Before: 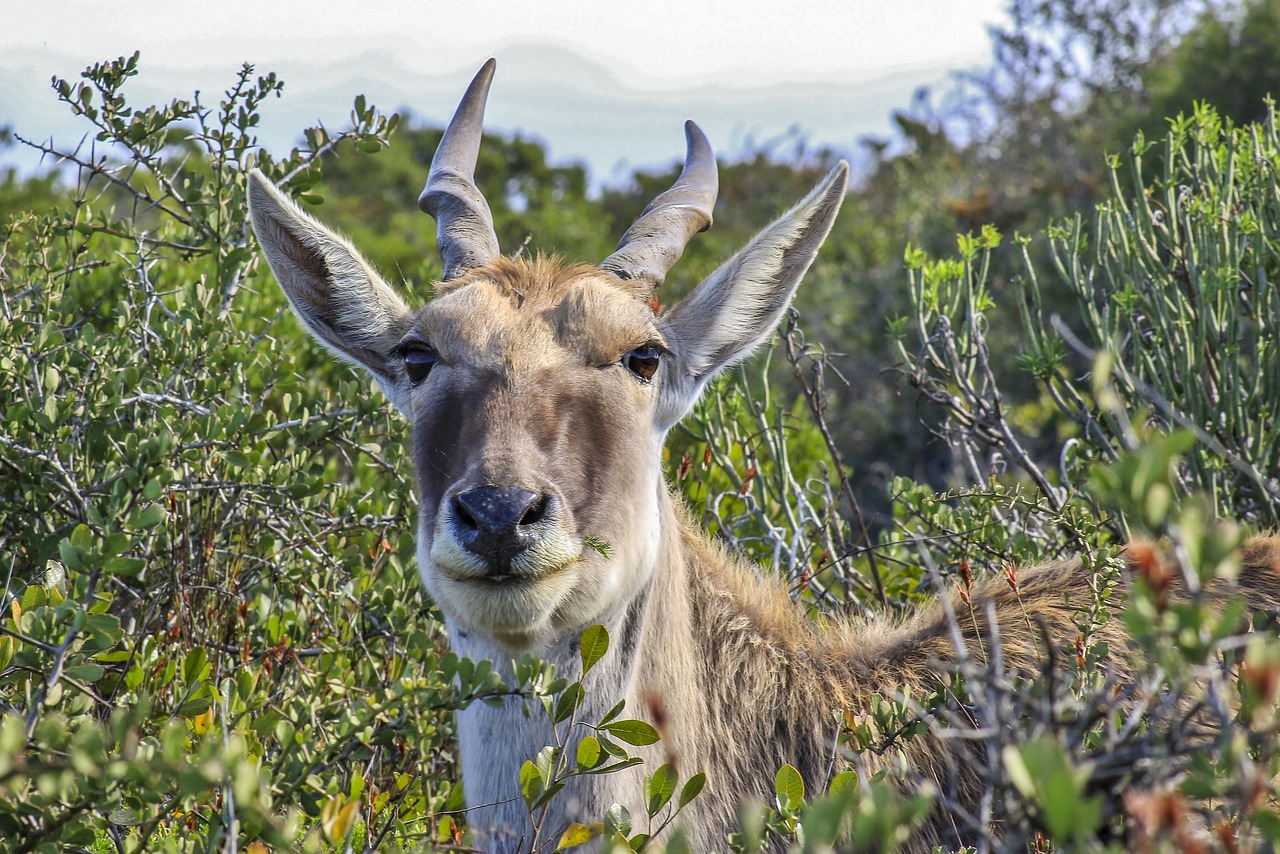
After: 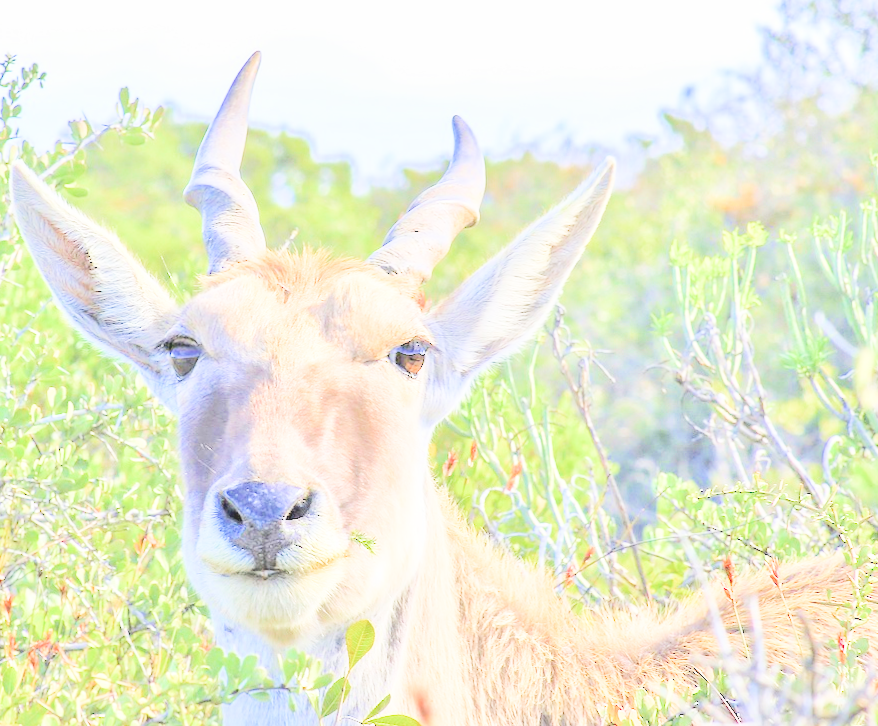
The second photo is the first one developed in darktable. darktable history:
contrast brightness saturation: contrast 0.24, brightness 0.09
exposure: black level correction -0.002, exposure 0.54 EV, compensate highlight preservation false
tone equalizer: -7 EV 0.15 EV, -6 EV 0.6 EV, -5 EV 1.15 EV, -4 EV 1.33 EV, -3 EV 1.15 EV, -2 EV 0.6 EV, -1 EV 0.15 EV, mask exposure compensation -0.5 EV
filmic rgb: middle gray luminance 2.5%, black relative exposure -10 EV, white relative exposure 7 EV, threshold 6 EV, dynamic range scaling 10%, target black luminance 0%, hardness 3.19, latitude 44.39%, contrast 0.682, highlights saturation mix 5%, shadows ↔ highlights balance 13.63%, add noise in highlights 0, color science v3 (2019), use custom middle-gray values true, iterations of high-quality reconstruction 0, contrast in highlights soft, enable highlight reconstruction true
rotate and perspective: rotation 0.174°, lens shift (vertical) 0.013, lens shift (horizontal) 0.019, shear 0.001, automatic cropping original format, crop left 0.007, crop right 0.991, crop top 0.016, crop bottom 0.997
crop: left 18.479%, right 12.2%, bottom 13.971%
